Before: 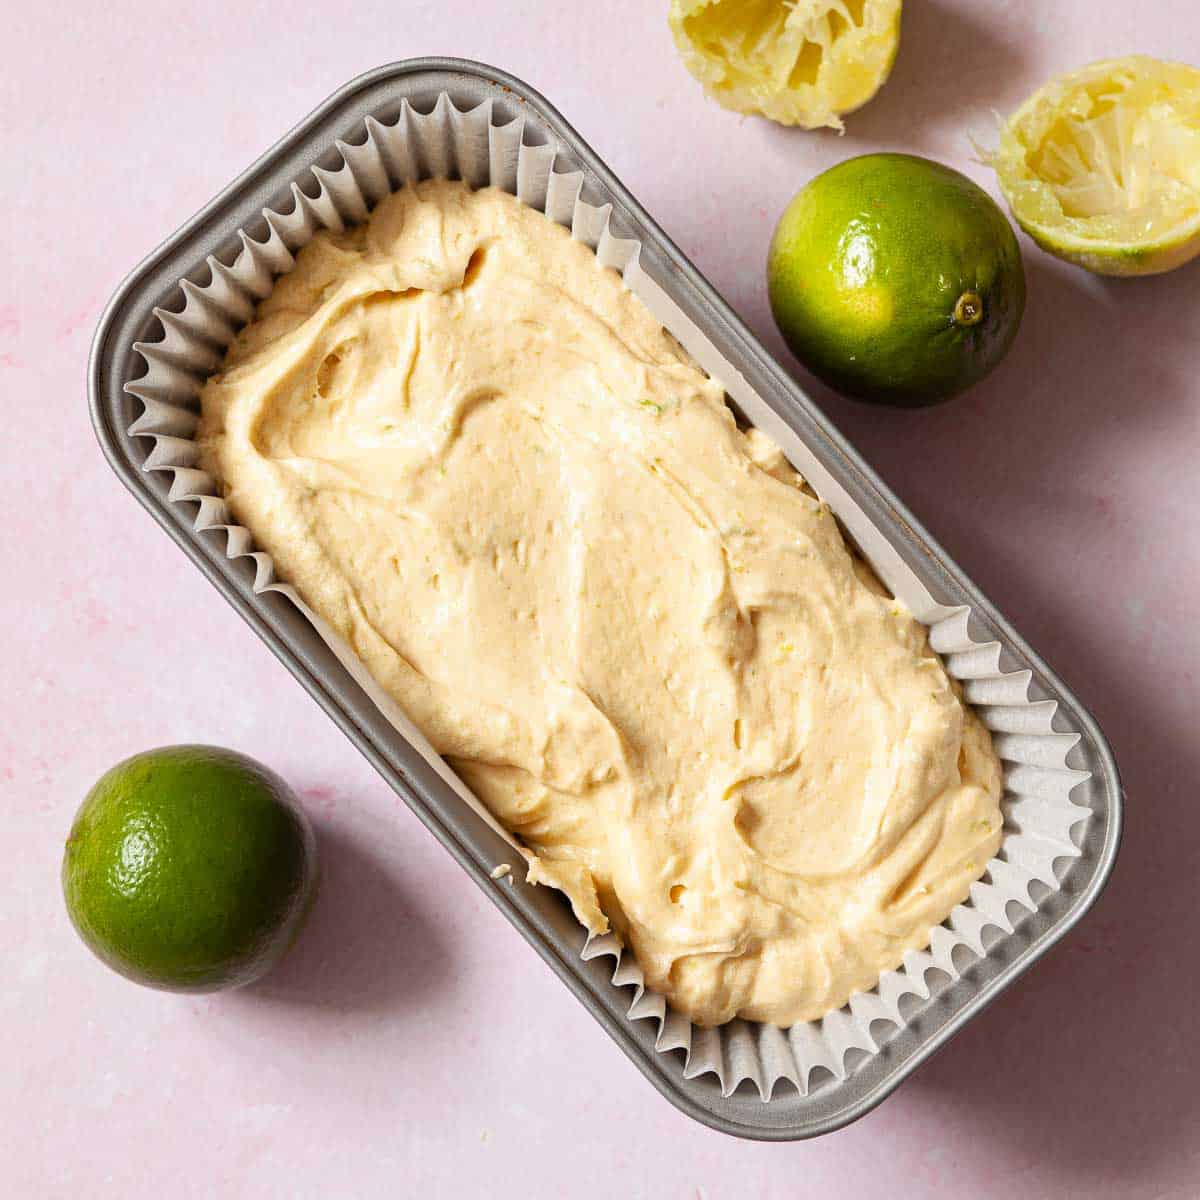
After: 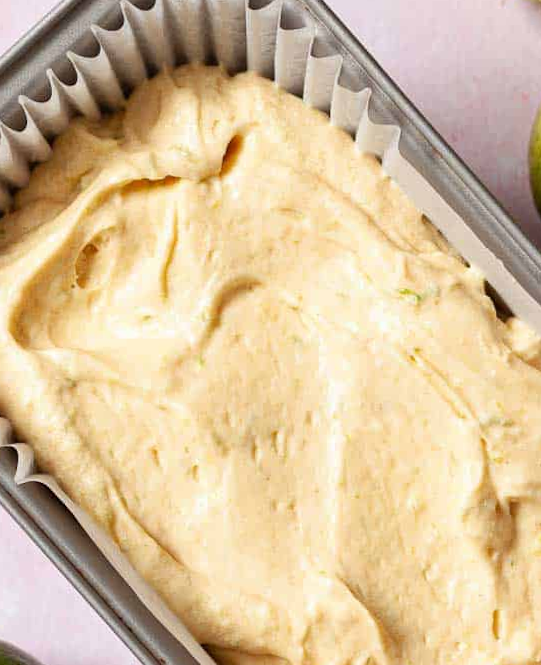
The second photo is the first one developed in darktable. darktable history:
crop: left 20.248%, top 10.86%, right 35.675%, bottom 34.321%
rotate and perspective: lens shift (vertical) 0.048, lens shift (horizontal) -0.024, automatic cropping off
